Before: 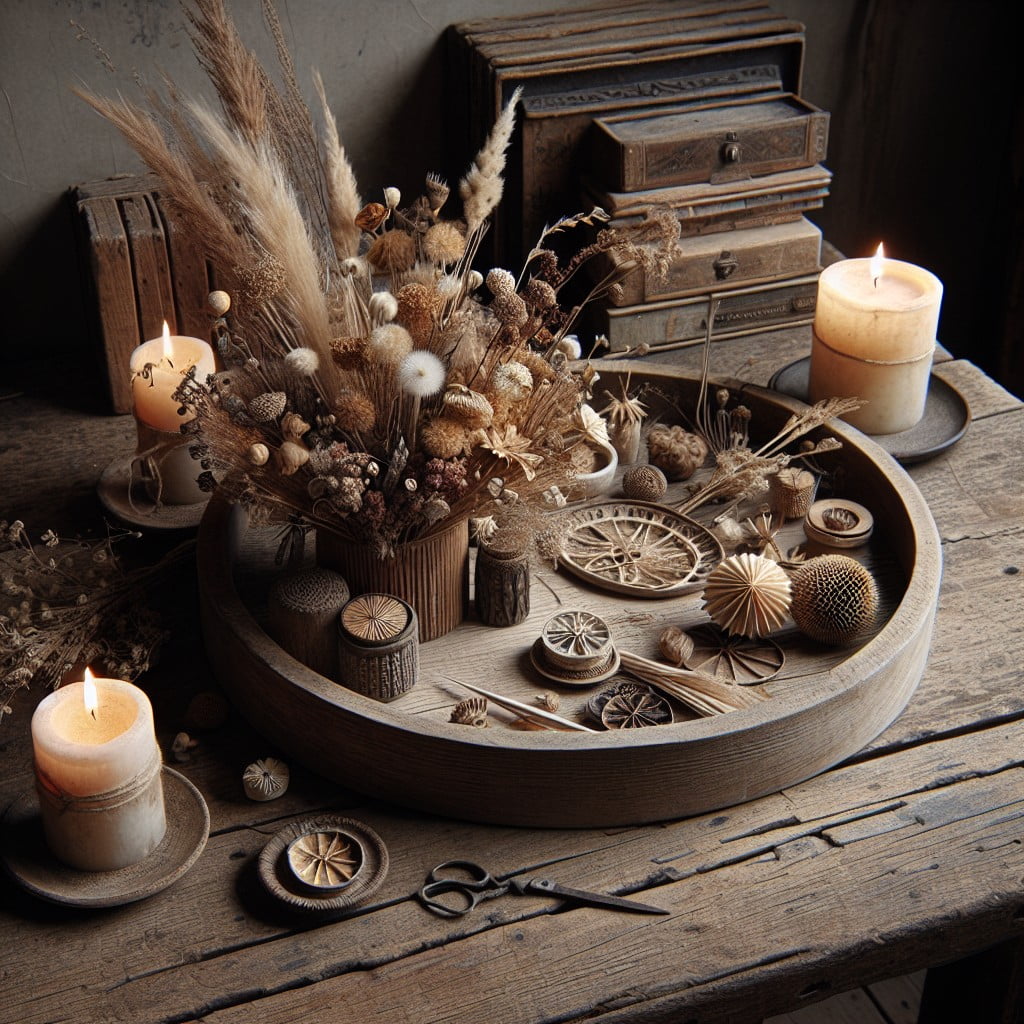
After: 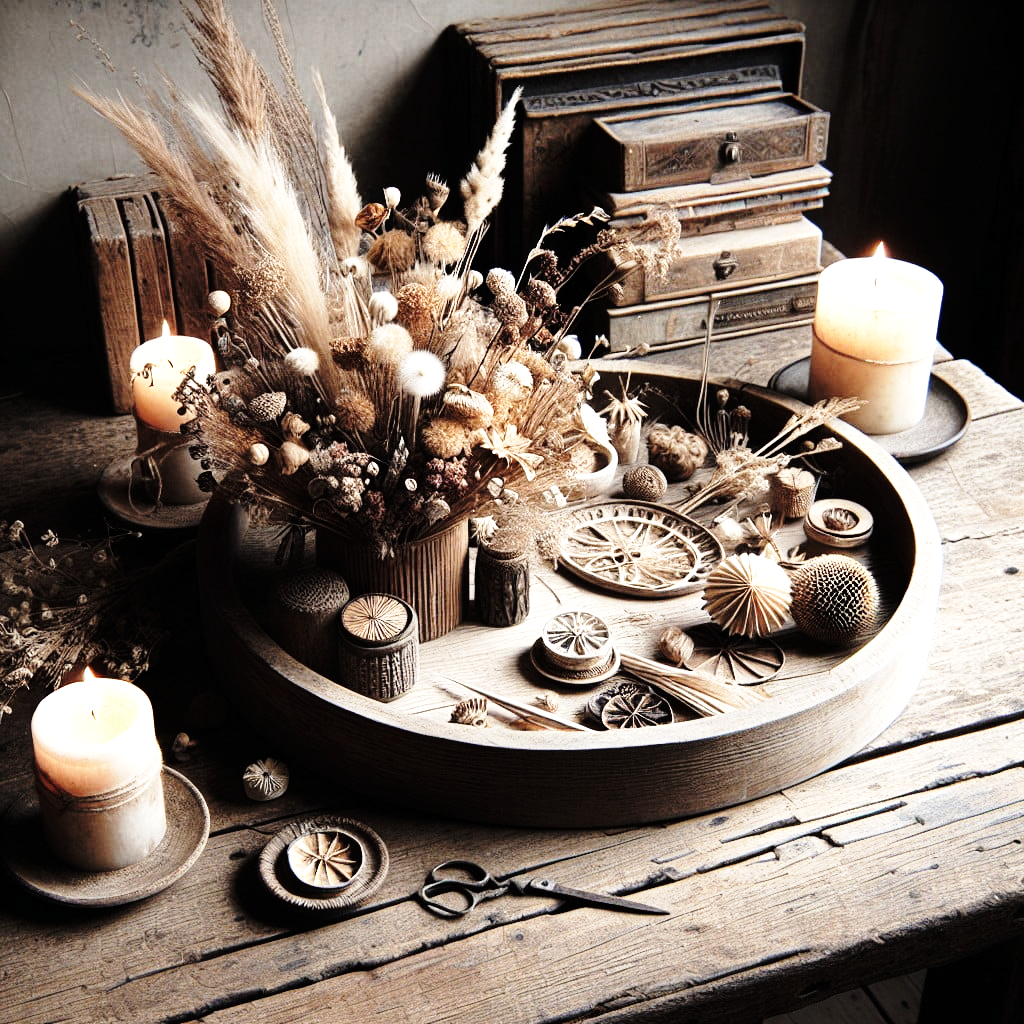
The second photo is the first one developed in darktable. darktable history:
color correction: highlights b* -0.008, saturation 0.779
base curve: curves: ch0 [(0, 0) (0.028, 0.03) (0.121, 0.232) (0.46, 0.748) (0.859, 0.968) (1, 1)], preserve colors none
tone equalizer: -8 EV -1.04 EV, -7 EV -1.01 EV, -6 EV -0.84 EV, -5 EV -0.617 EV, -3 EV 0.558 EV, -2 EV 0.85 EV, -1 EV 0.99 EV, +0 EV 1.07 EV
